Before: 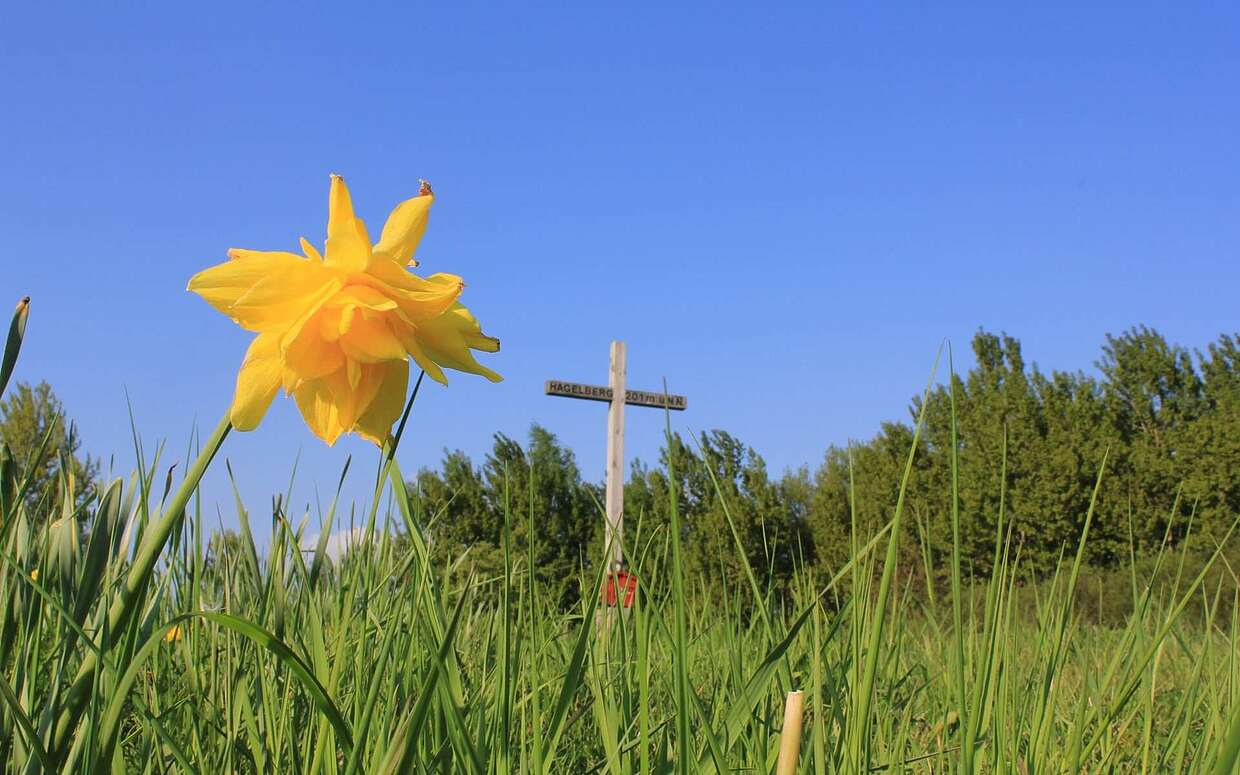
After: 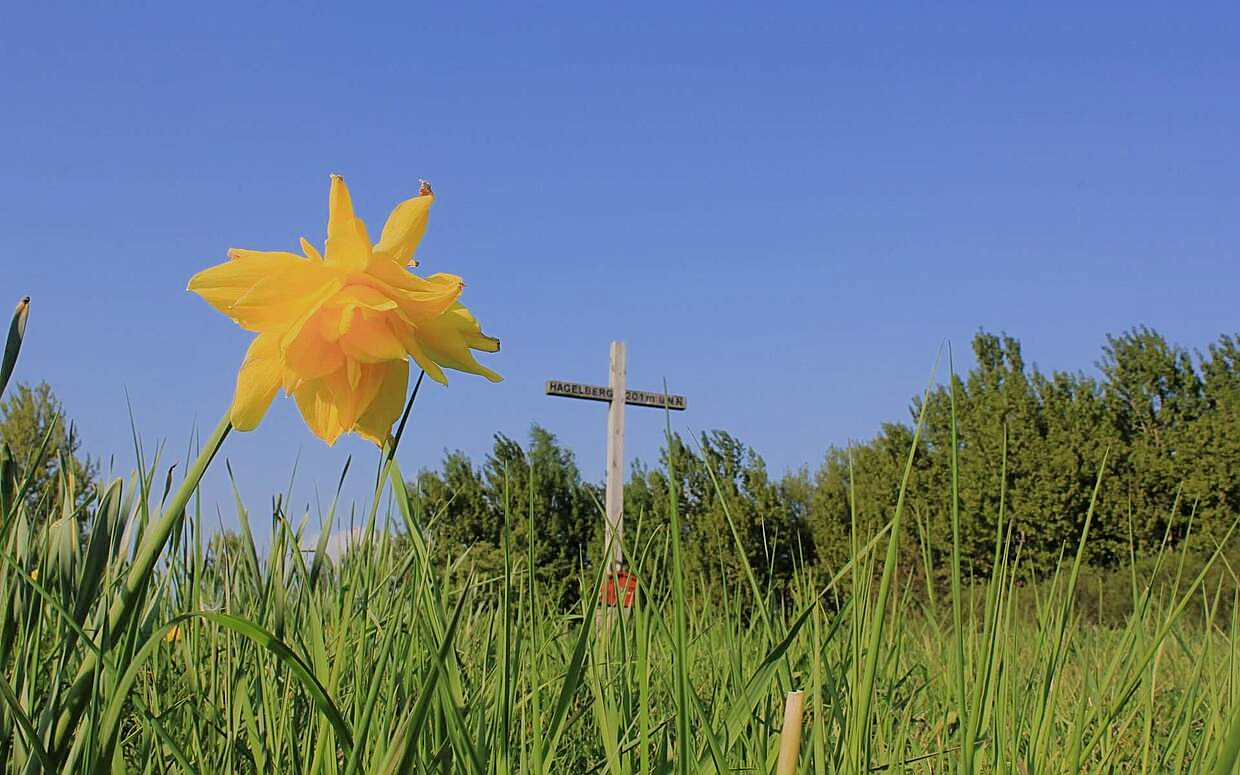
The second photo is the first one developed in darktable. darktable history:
sharpen: on, module defaults
white balance: emerald 1
filmic rgb: black relative exposure -7.65 EV, white relative exposure 4.56 EV, hardness 3.61
contrast equalizer: octaves 7, y [[0.6 ×6], [0.55 ×6], [0 ×6], [0 ×6], [0 ×6]], mix -0.2
